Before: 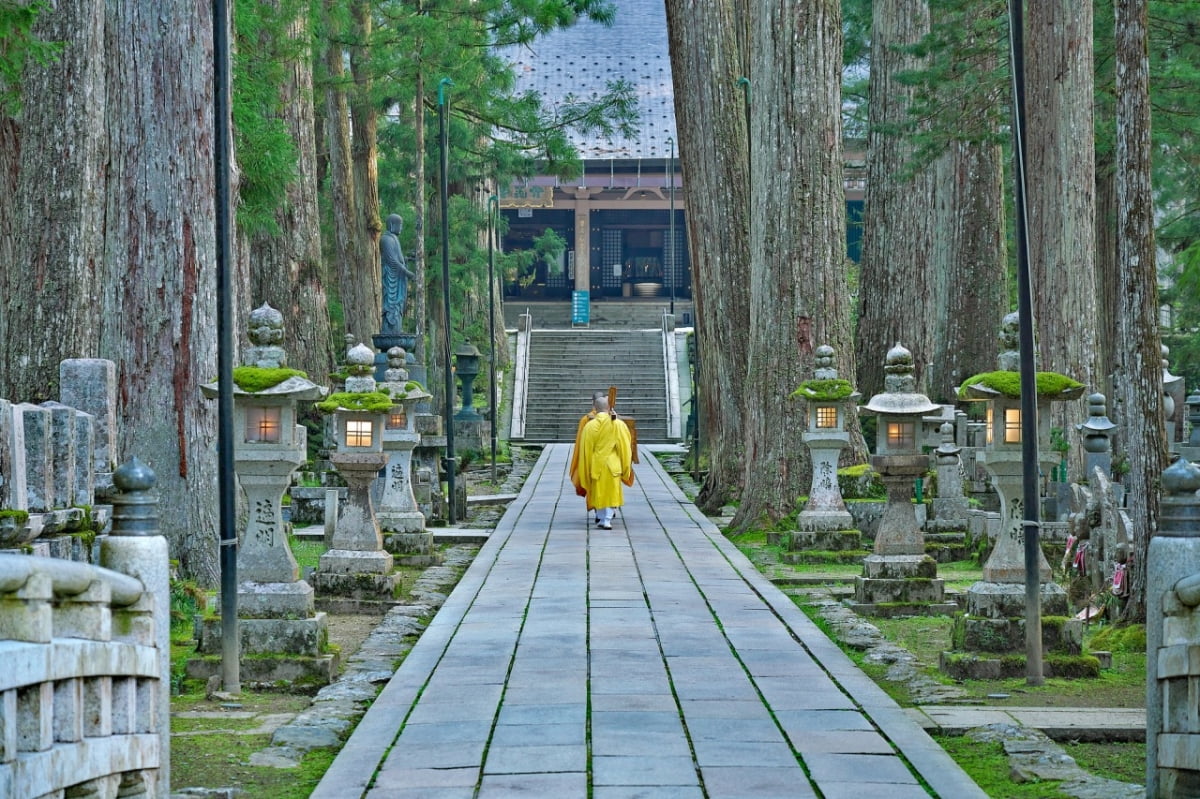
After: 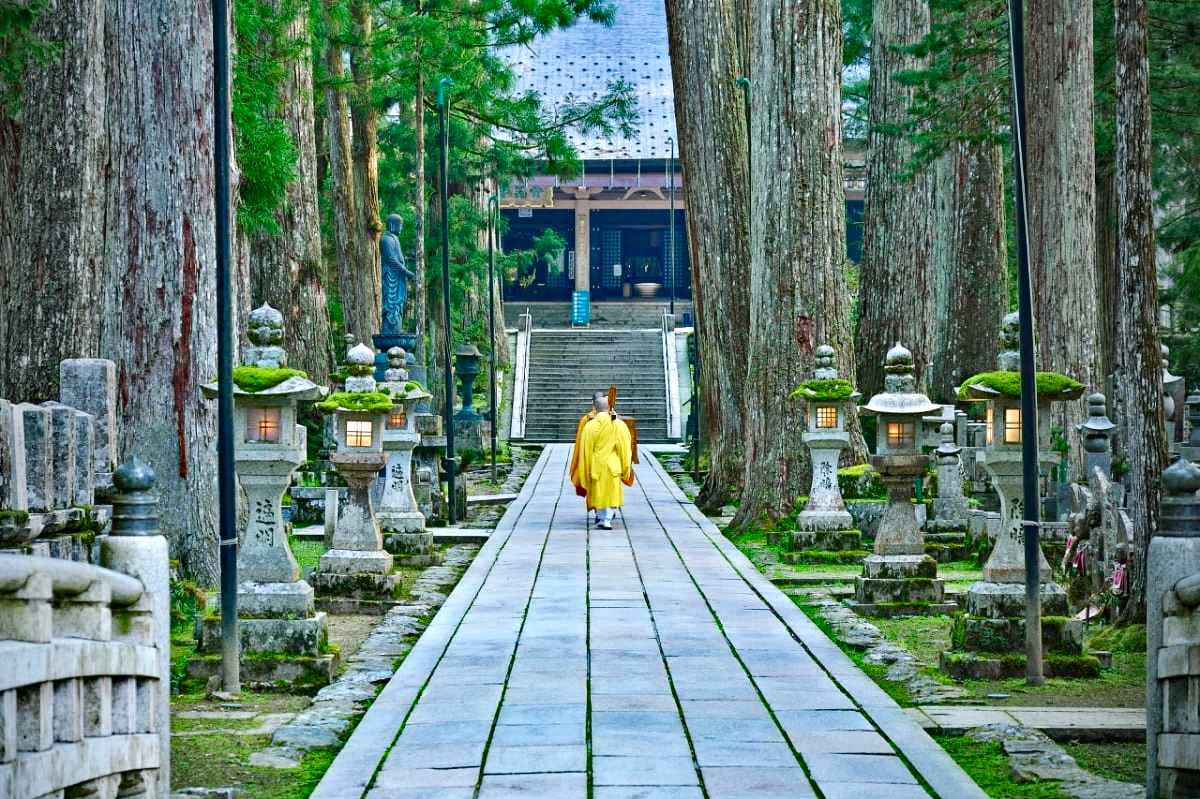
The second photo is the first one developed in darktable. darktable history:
color balance rgb: perceptual saturation grading › global saturation 20%, perceptual saturation grading › highlights -50%, perceptual saturation grading › shadows 30%, perceptual brilliance grading › global brilliance 10%, perceptual brilliance grading › shadows 15%
vignetting: fall-off start 97%, fall-off radius 100%, width/height ratio 0.609, unbound false
contrast brightness saturation: contrast 0.21, brightness -0.11, saturation 0.21
